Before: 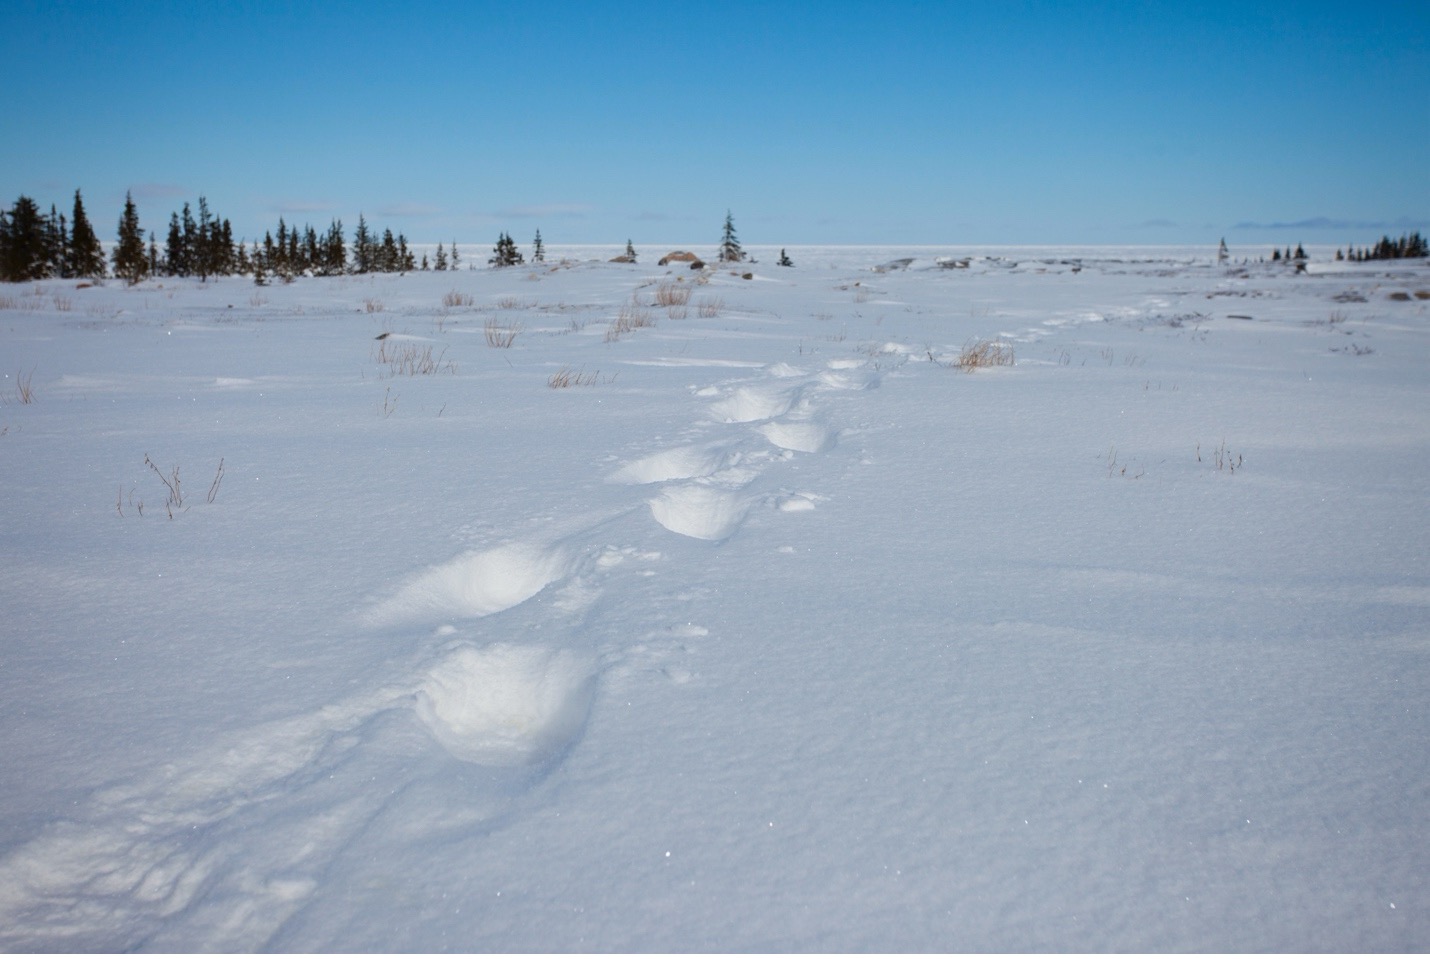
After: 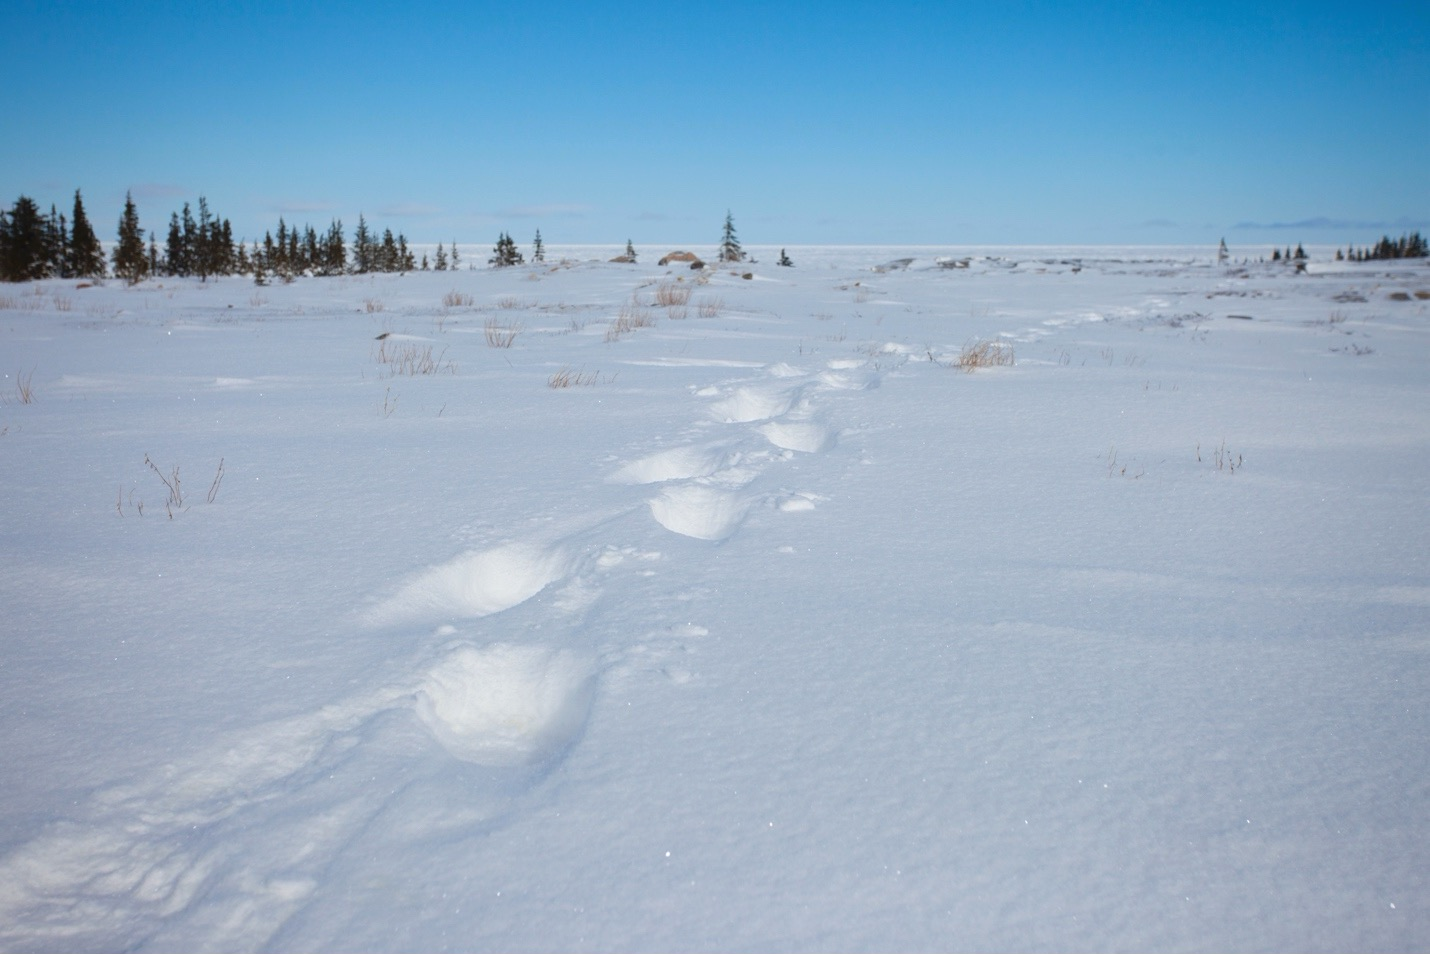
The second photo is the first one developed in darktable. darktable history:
contrast equalizer: octaves 7, y [[0.6 ×6], [0.55 ×6], [0 ×6], [0 ×6], [0 ×6]], mix -0.3
exposure: exposure 0.2 EV, compensate highlight preservation false
